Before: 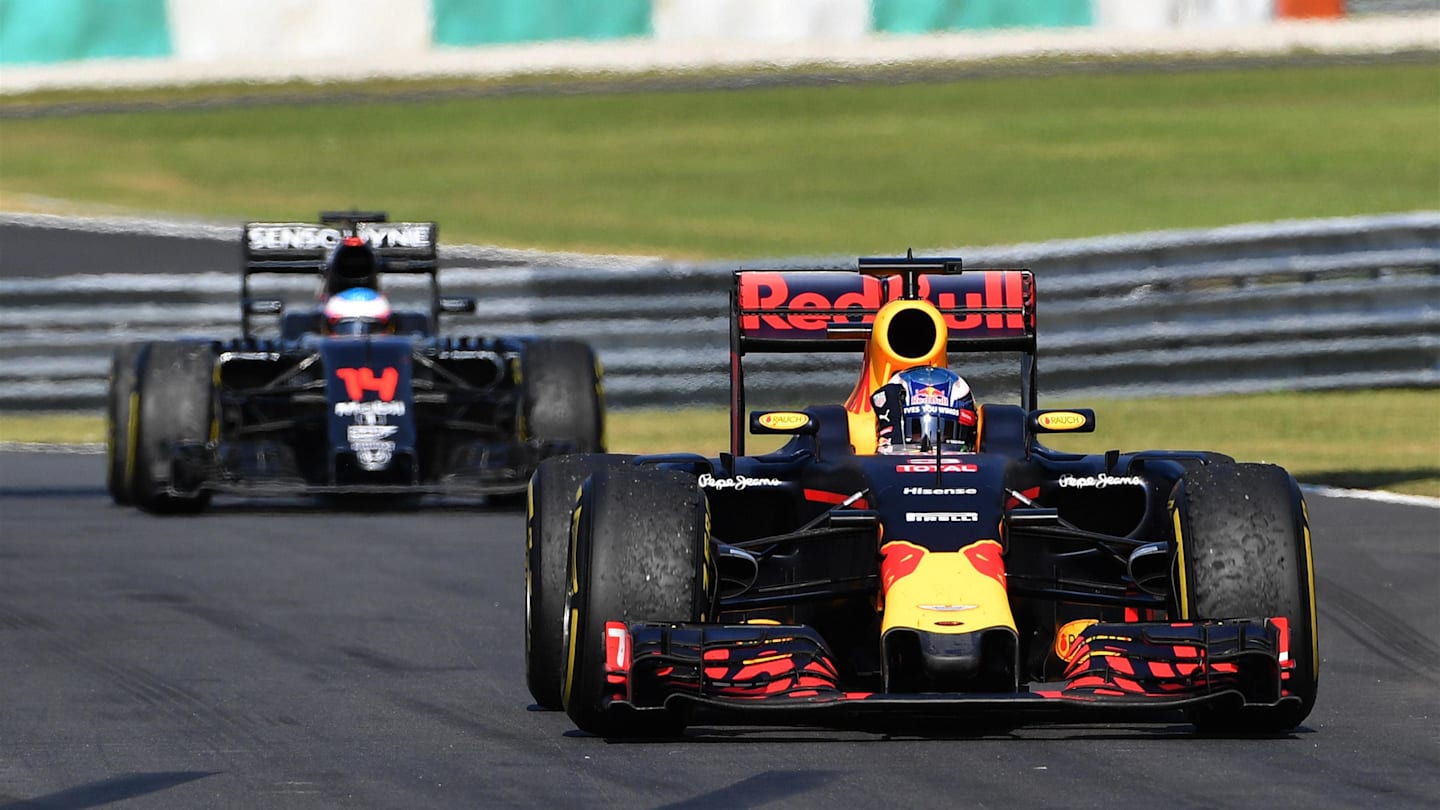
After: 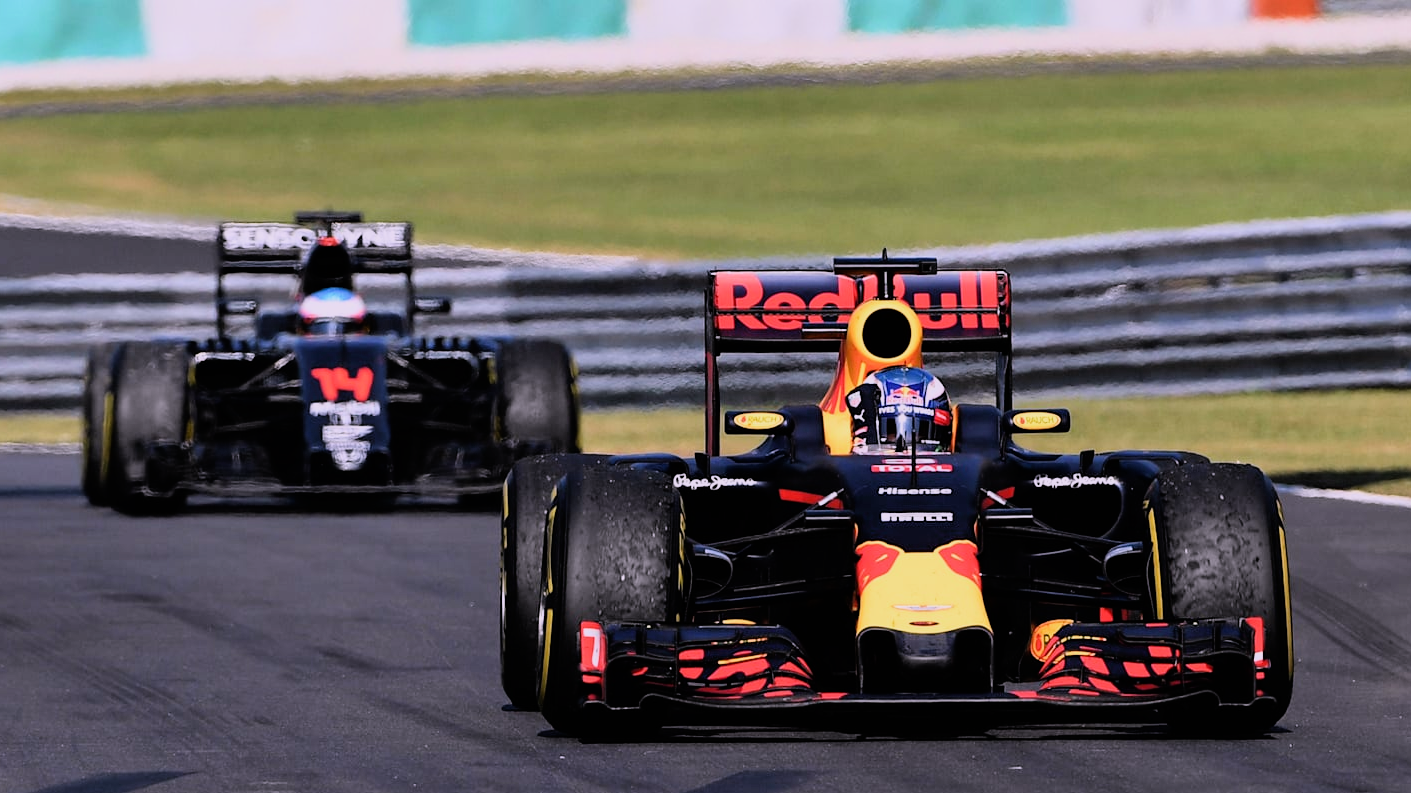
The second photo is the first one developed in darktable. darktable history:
white balance: red 1.066, blue 1.119
filmic rgb: black relative exposure -11.88 EV, white relative exposure 5.43 EV, threshold 3 EV, hardness 4.49, latitude 50%, contrast 1.14, color science v5 (2021), contrast in shadows safe, contrast in highlights safe, enable highlight reconstruction true
crop: left 1.743%, right 0.268%, bottom 2.011%
